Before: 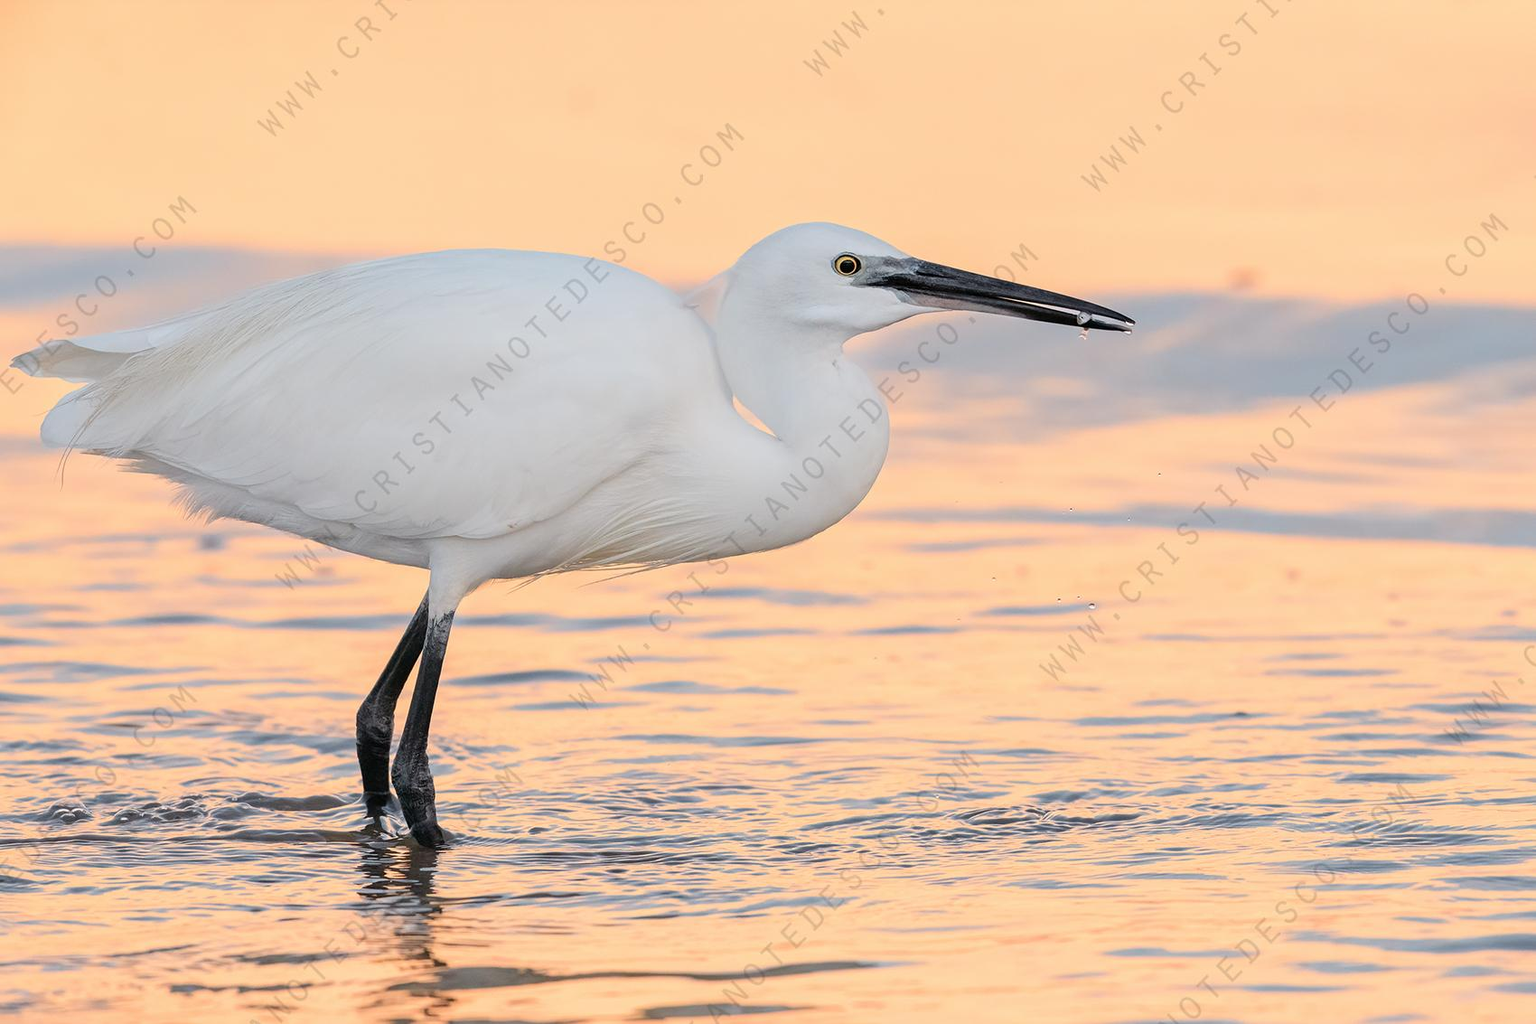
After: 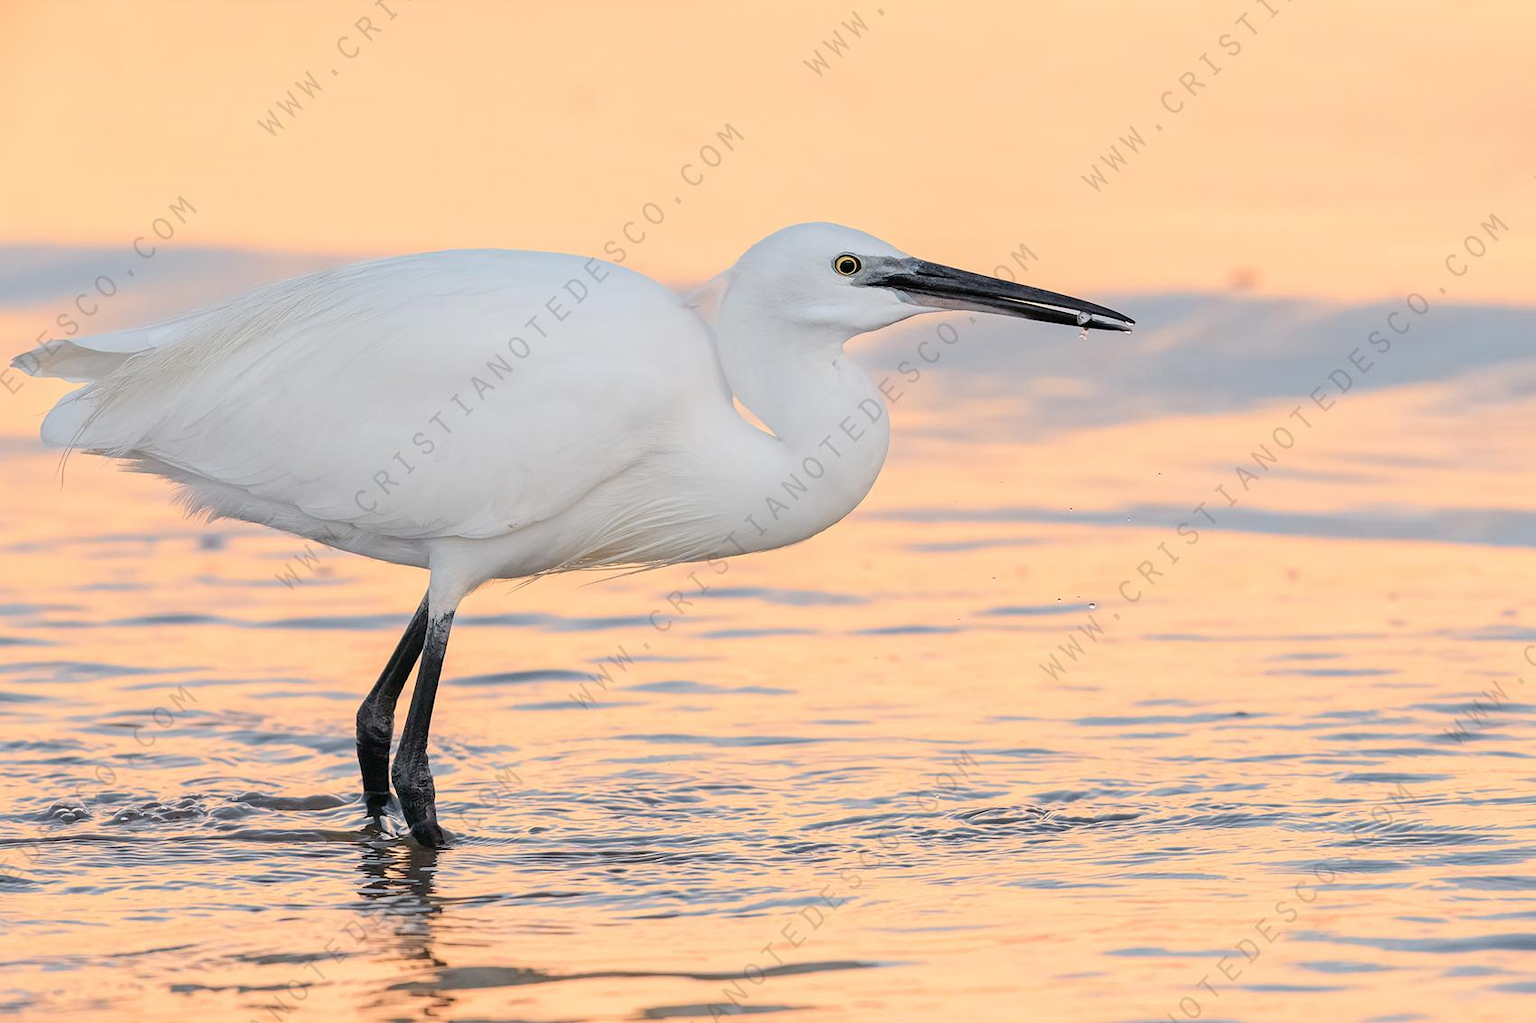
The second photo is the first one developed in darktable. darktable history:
levels: mode automatic, levels [0.514, 0.759, 1]
